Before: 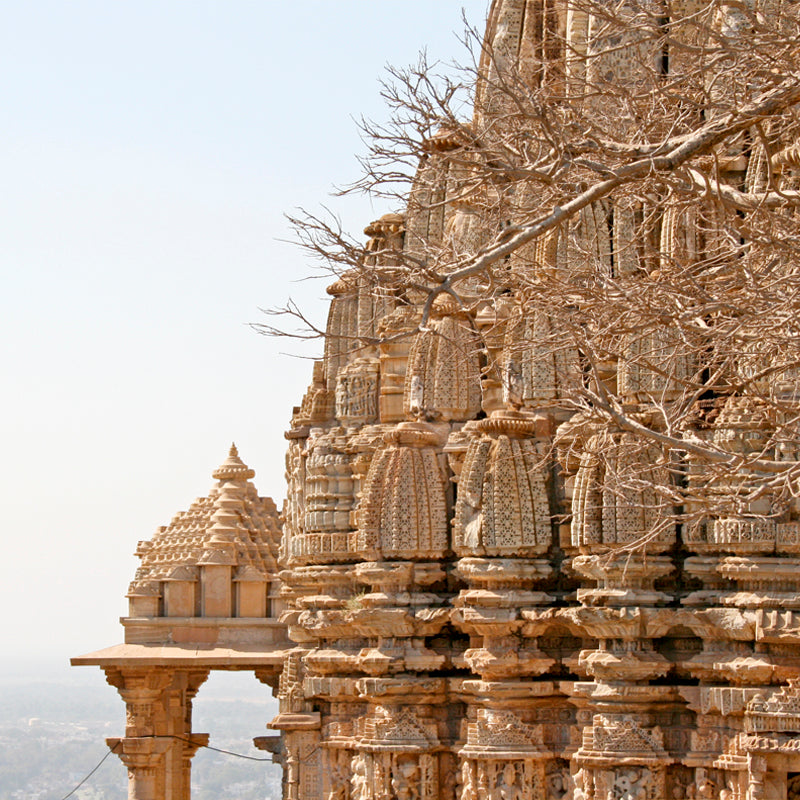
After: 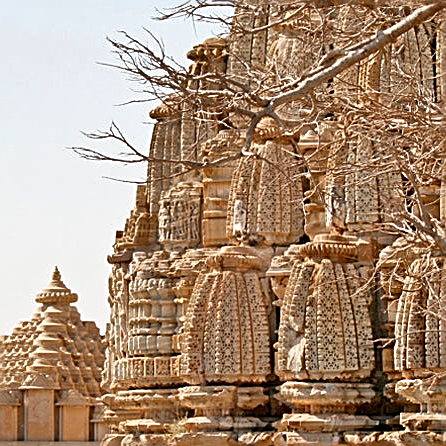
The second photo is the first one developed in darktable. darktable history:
shadows and highlights: soften with gaussian
sharpen: amount 1
crop and rotate: left 22.13%, top 22.054%, right 22.026%, bottom 22.102%
